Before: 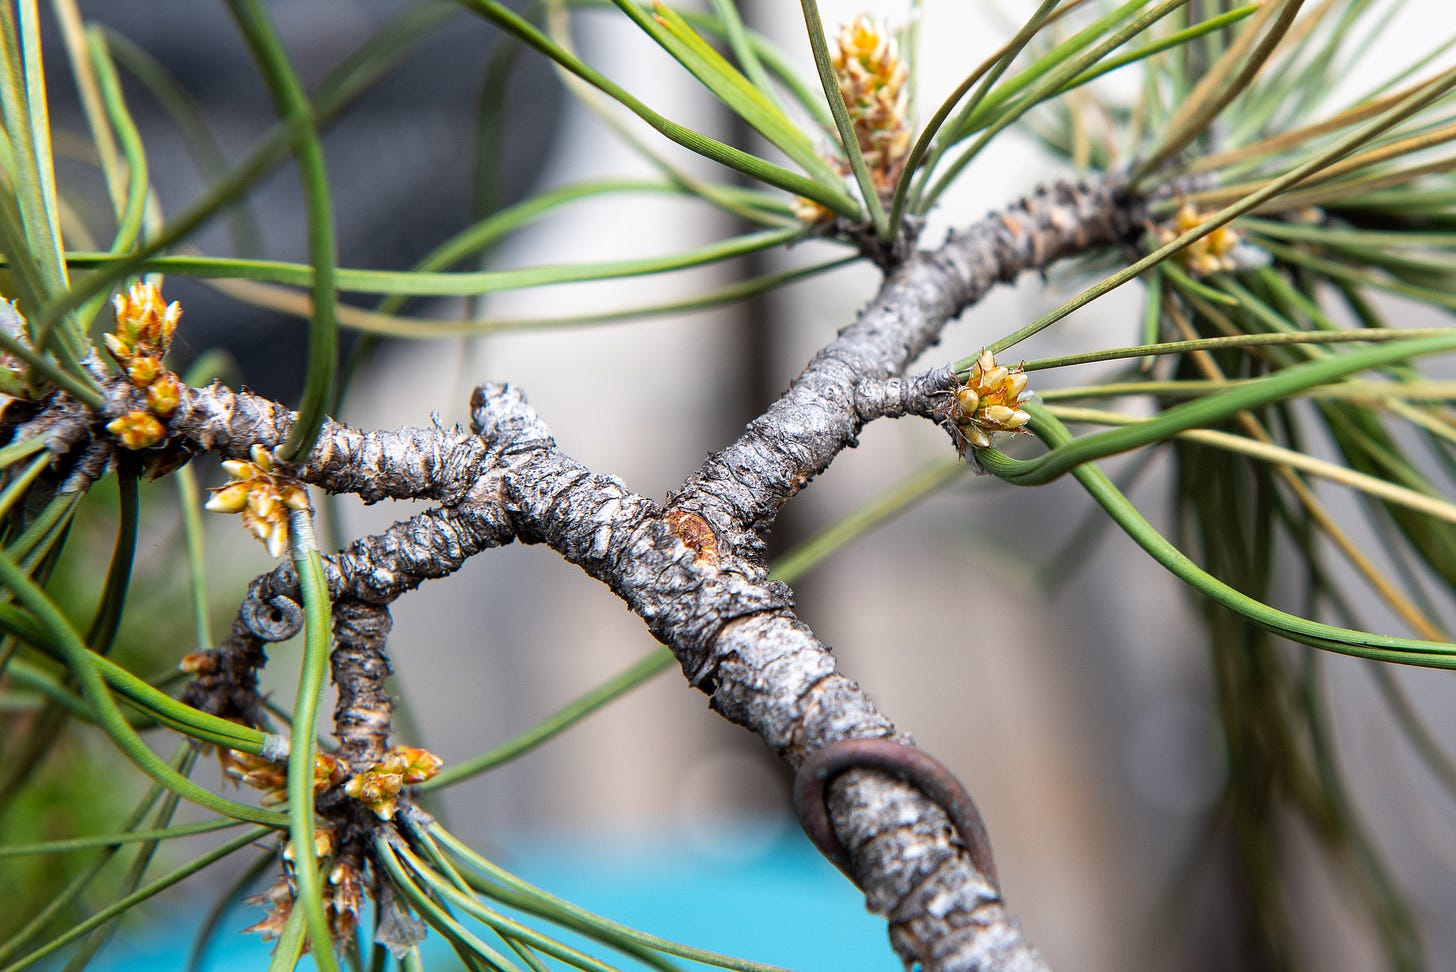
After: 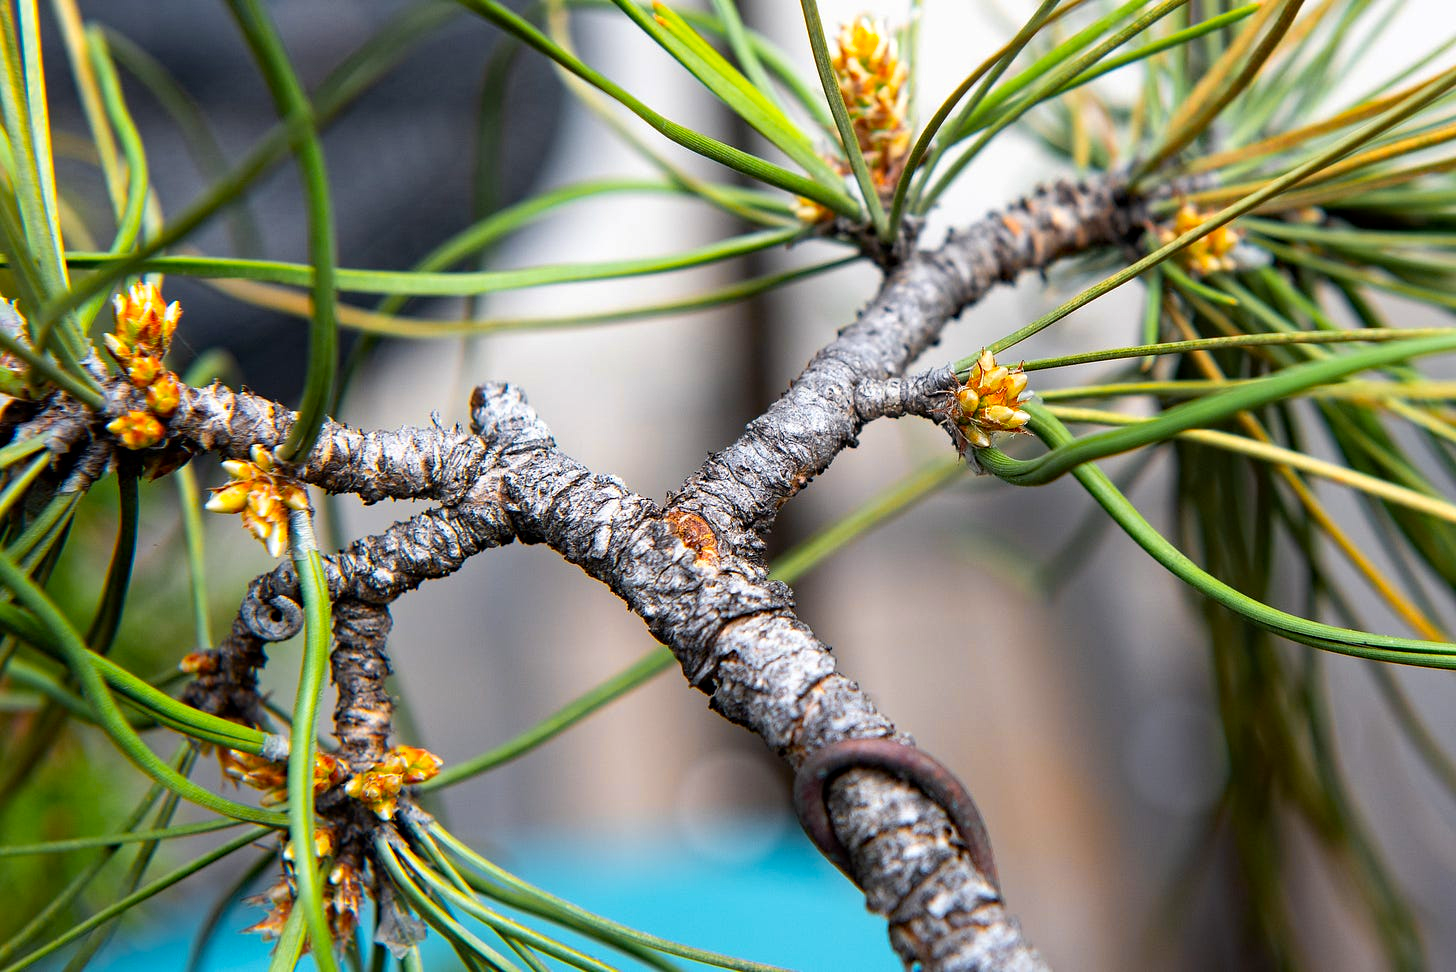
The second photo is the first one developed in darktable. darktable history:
color zones: curves: ch0 [(0.224, 0.526) (0.75, 0.5)]; ch1 [(0.055, 0.526) (0.224, 0.761) (0.377, 0.526) (0.75, 0.5)]
haze removal: compatibility mode true, adaptive false
